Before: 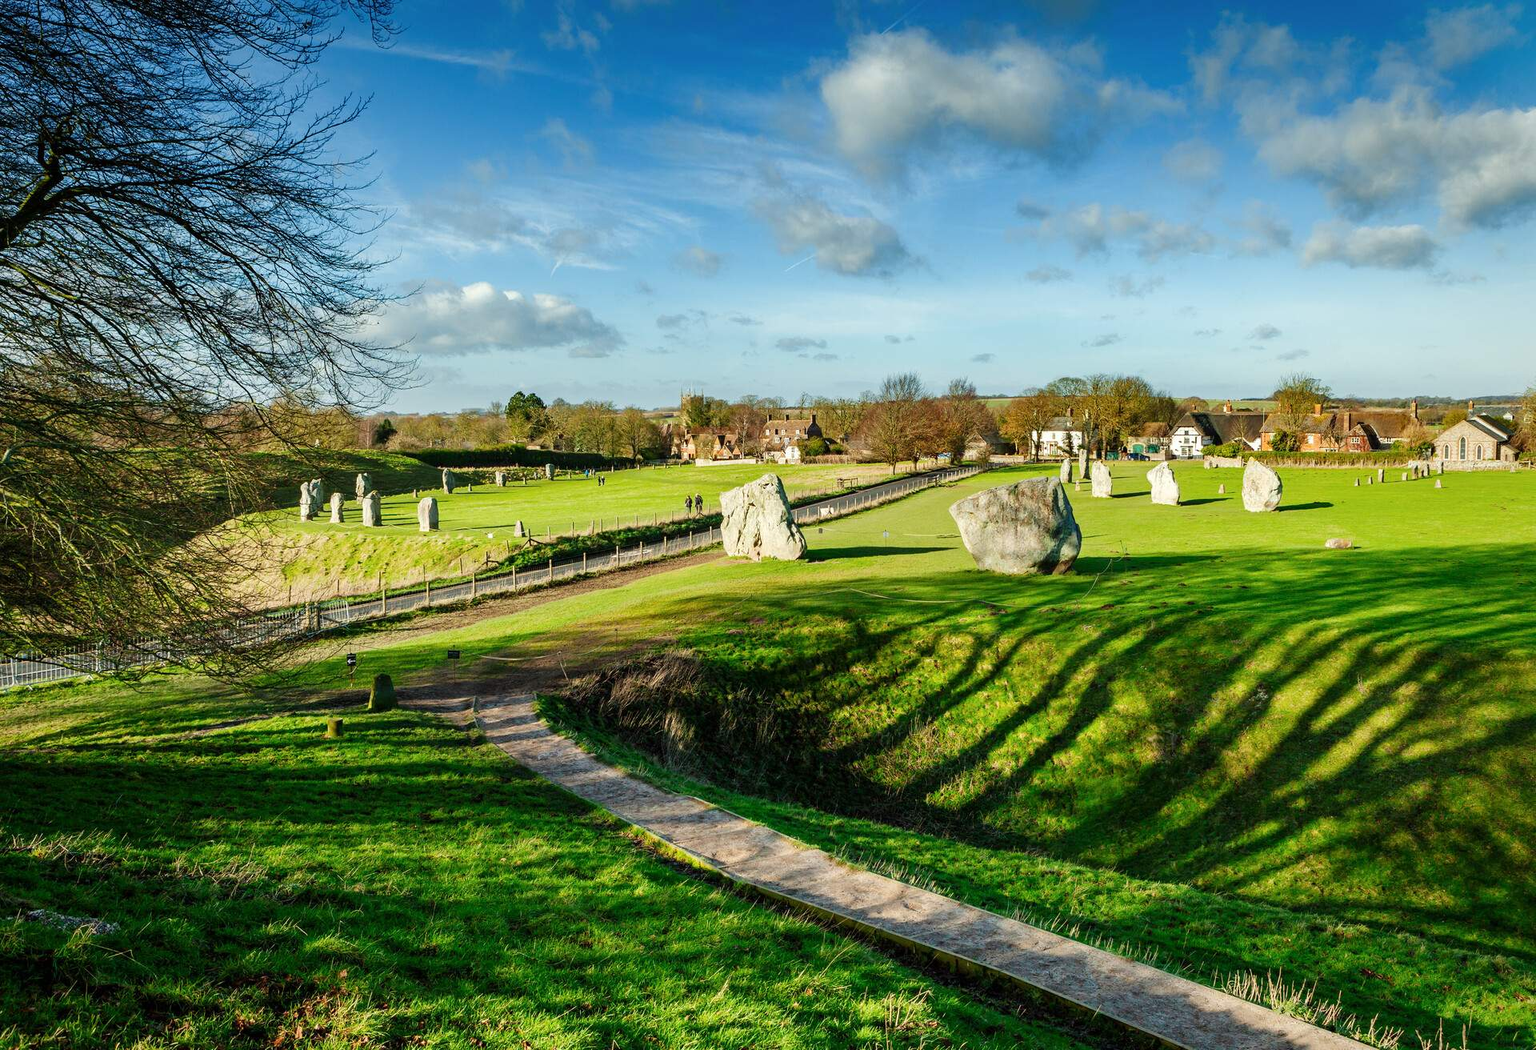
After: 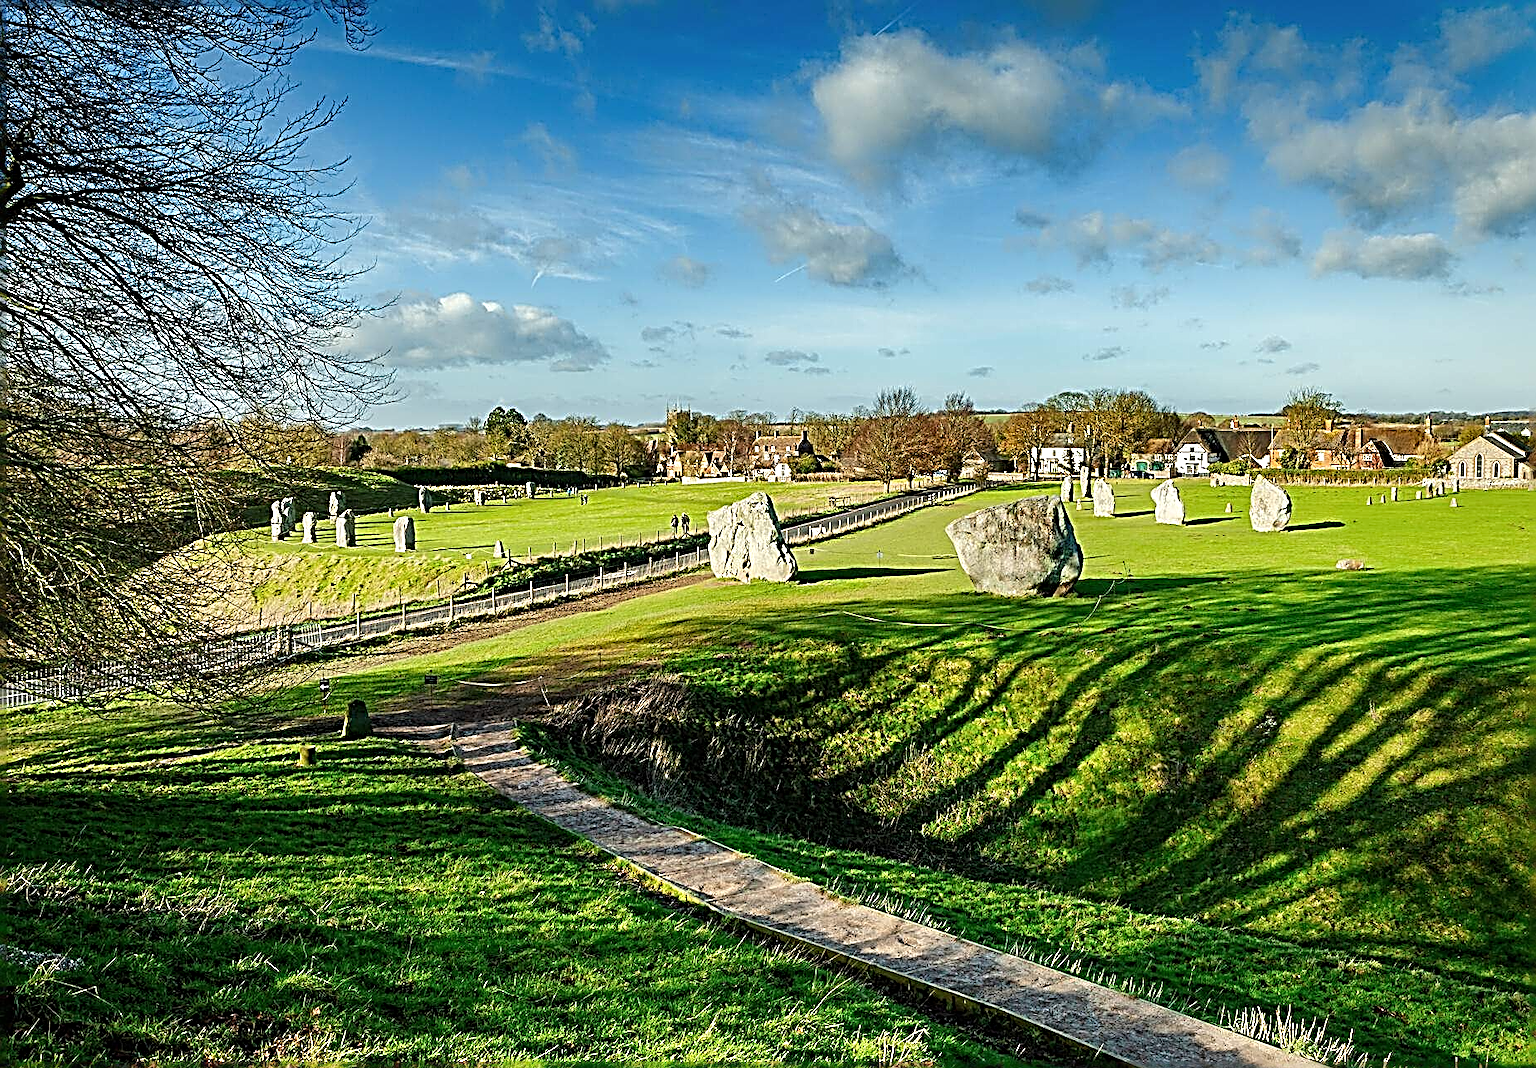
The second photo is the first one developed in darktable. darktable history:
tone equalizer: edges refinement/feathering 500, mask exposure compensation -1.57 EV, preserve details no
crop and rotate: left 2.602%, right 1.103%, bottom 2.031%
sharpen: radius 3.148, amount 1.738
